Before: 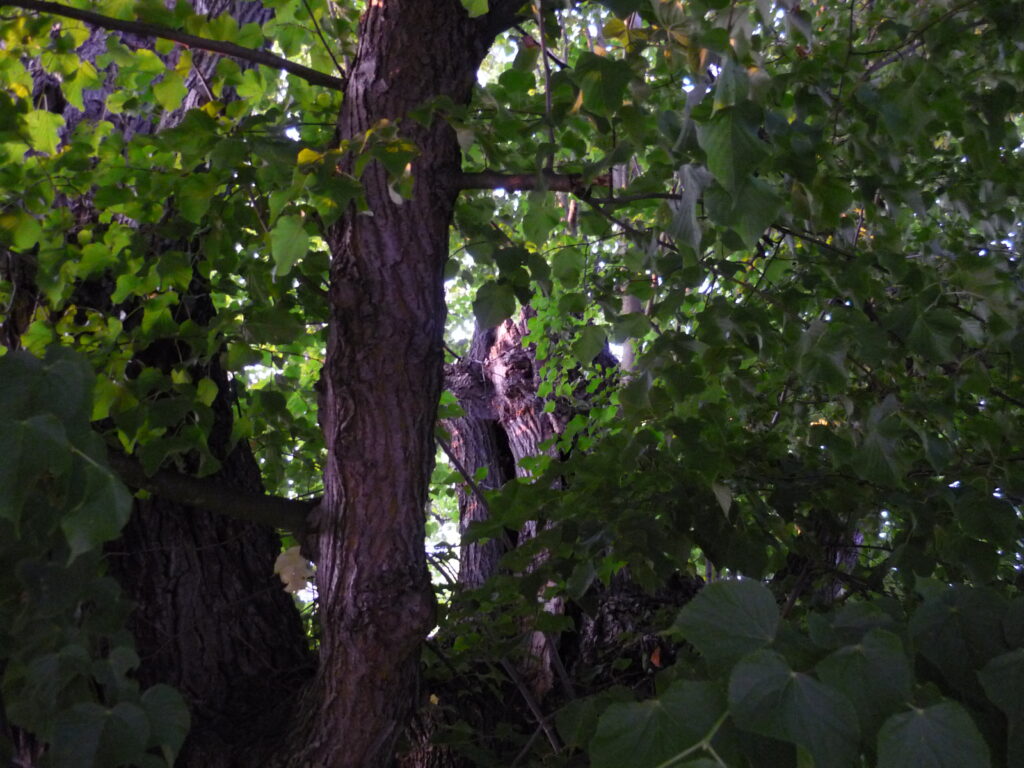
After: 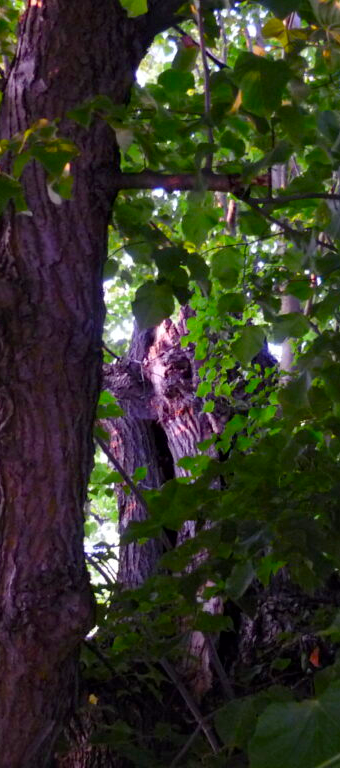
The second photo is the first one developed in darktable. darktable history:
color balance rgb: perceptual saturation grading › global saturation 20%, perceptual saturation grading › highlights -25%, perceptual saturation grading › shadows 25%
local contrast: mode bilateral grid, contrast 20, coarseness 50, detail 120%, midtone range 0.2
contrast brightness saturation: contrast 0.04, saturation 0.16
crop: left 33.36%, right 33.36%
